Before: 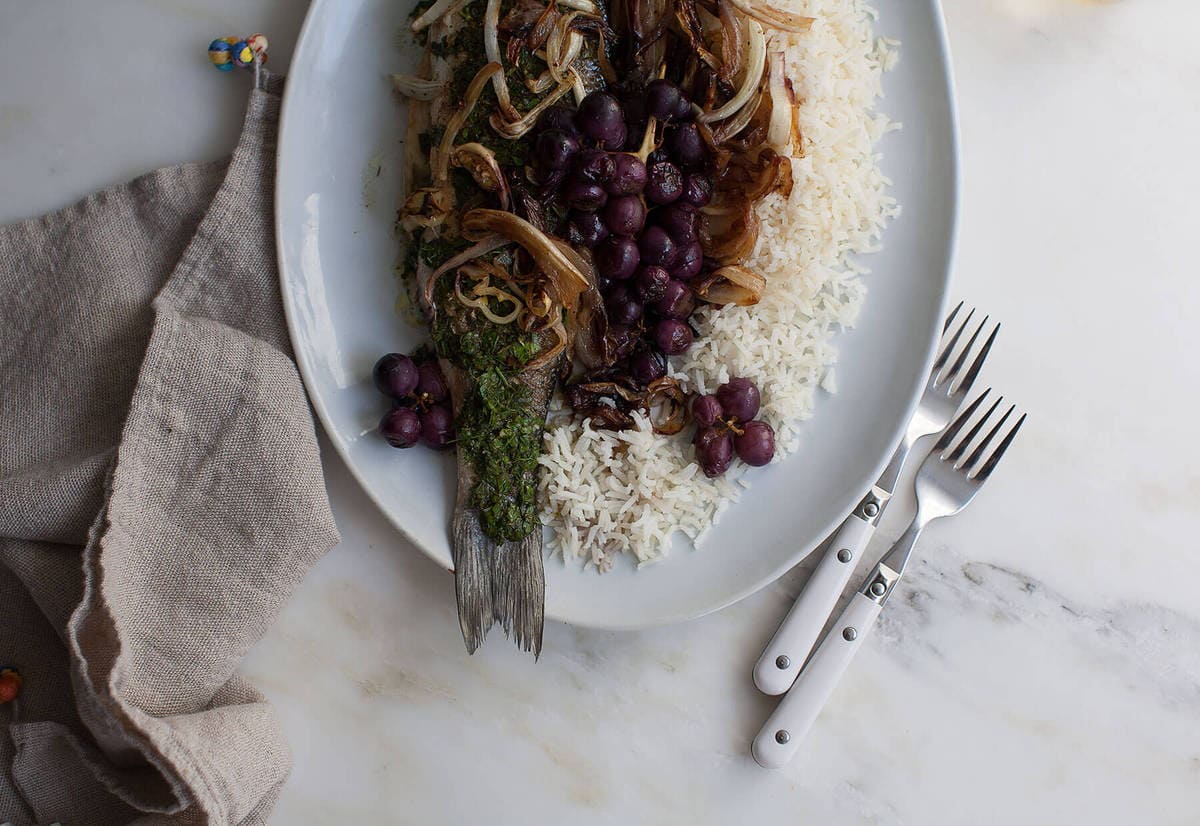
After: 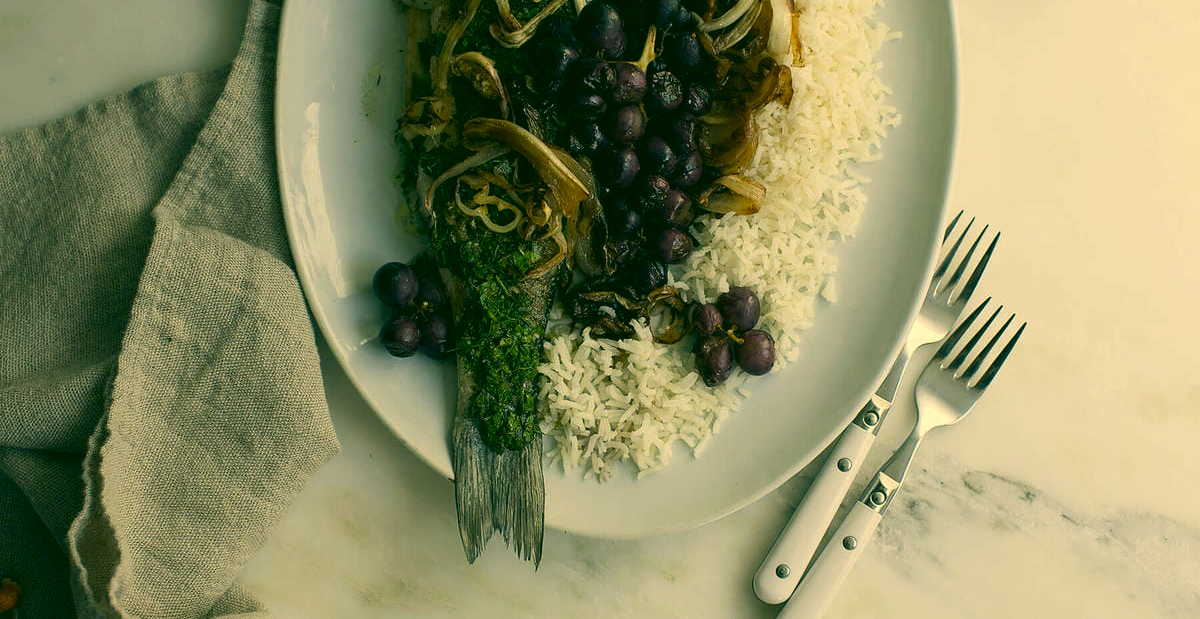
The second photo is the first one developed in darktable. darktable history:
crop: top 11.047%, bottom 13.937%
tone equalizer: on, module defaults
color correction: highlights a* 5.66, highlights b* 33.23, shadows a* -26.55, shadows b* 3.89
